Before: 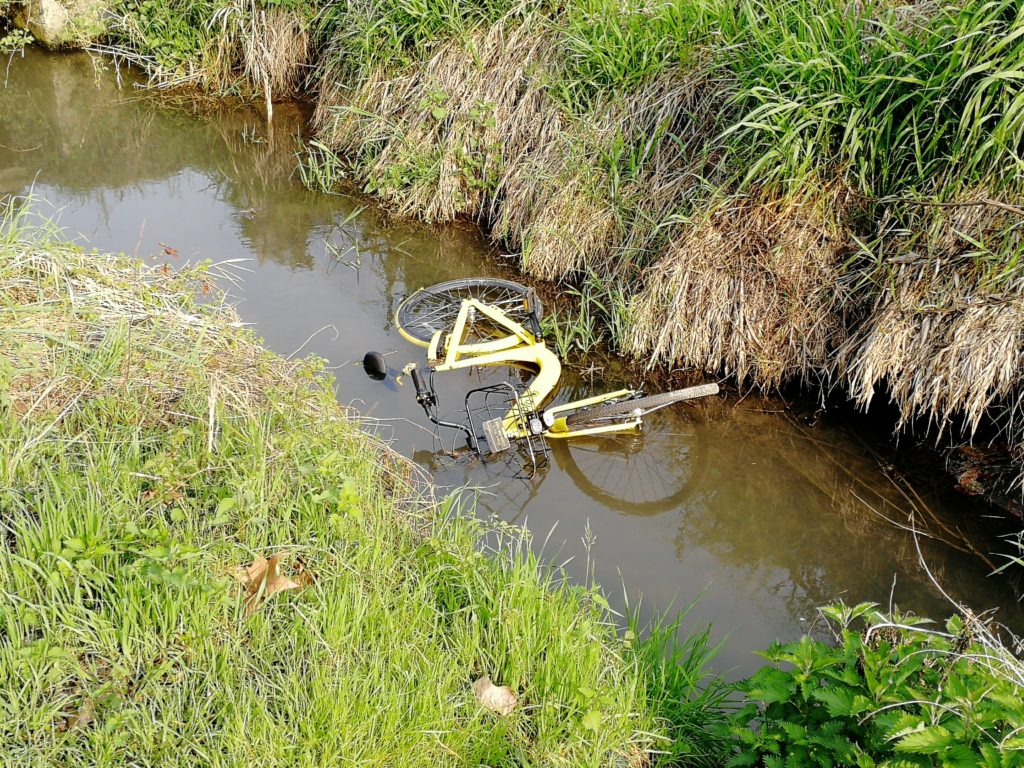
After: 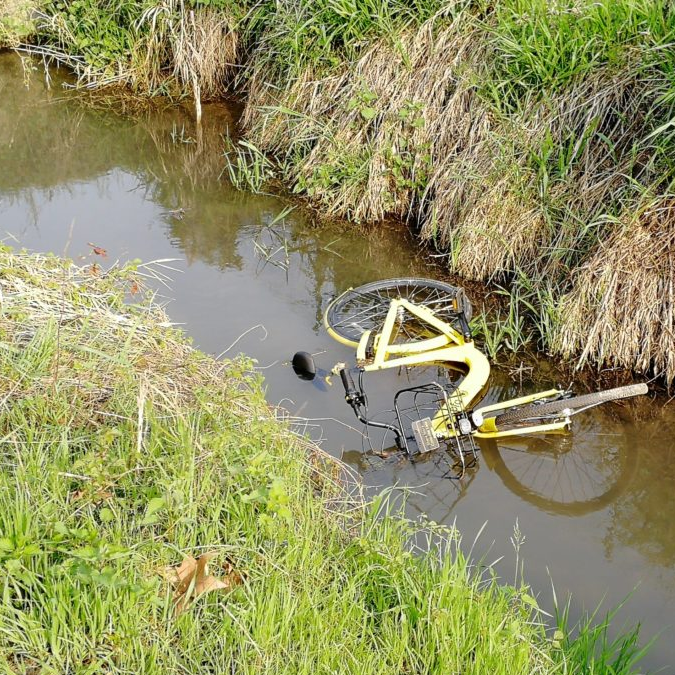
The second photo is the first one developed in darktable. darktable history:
crop: left 6.987%, right 27.011%, bottom 12.099%
